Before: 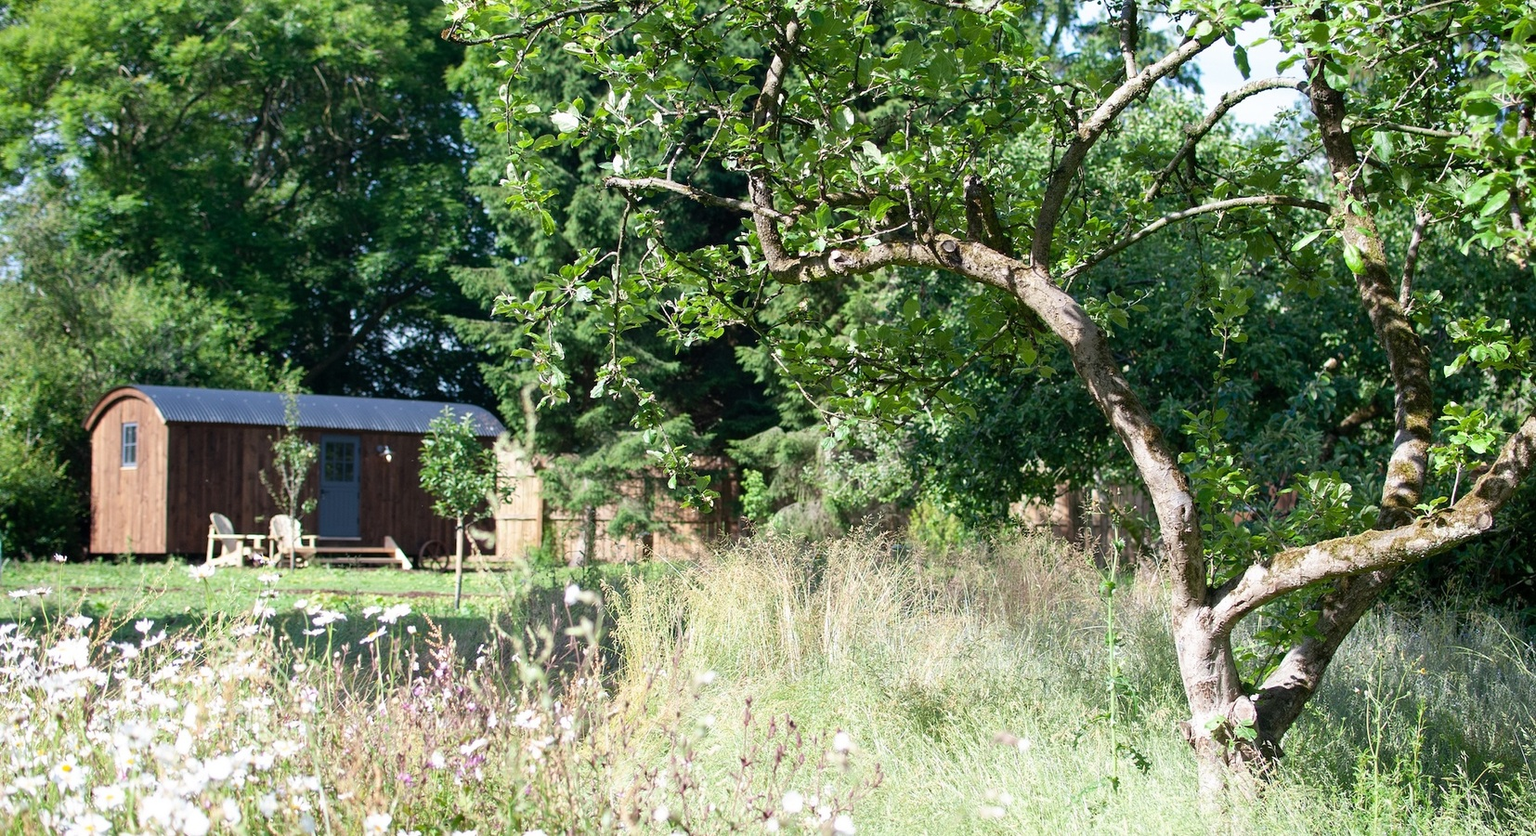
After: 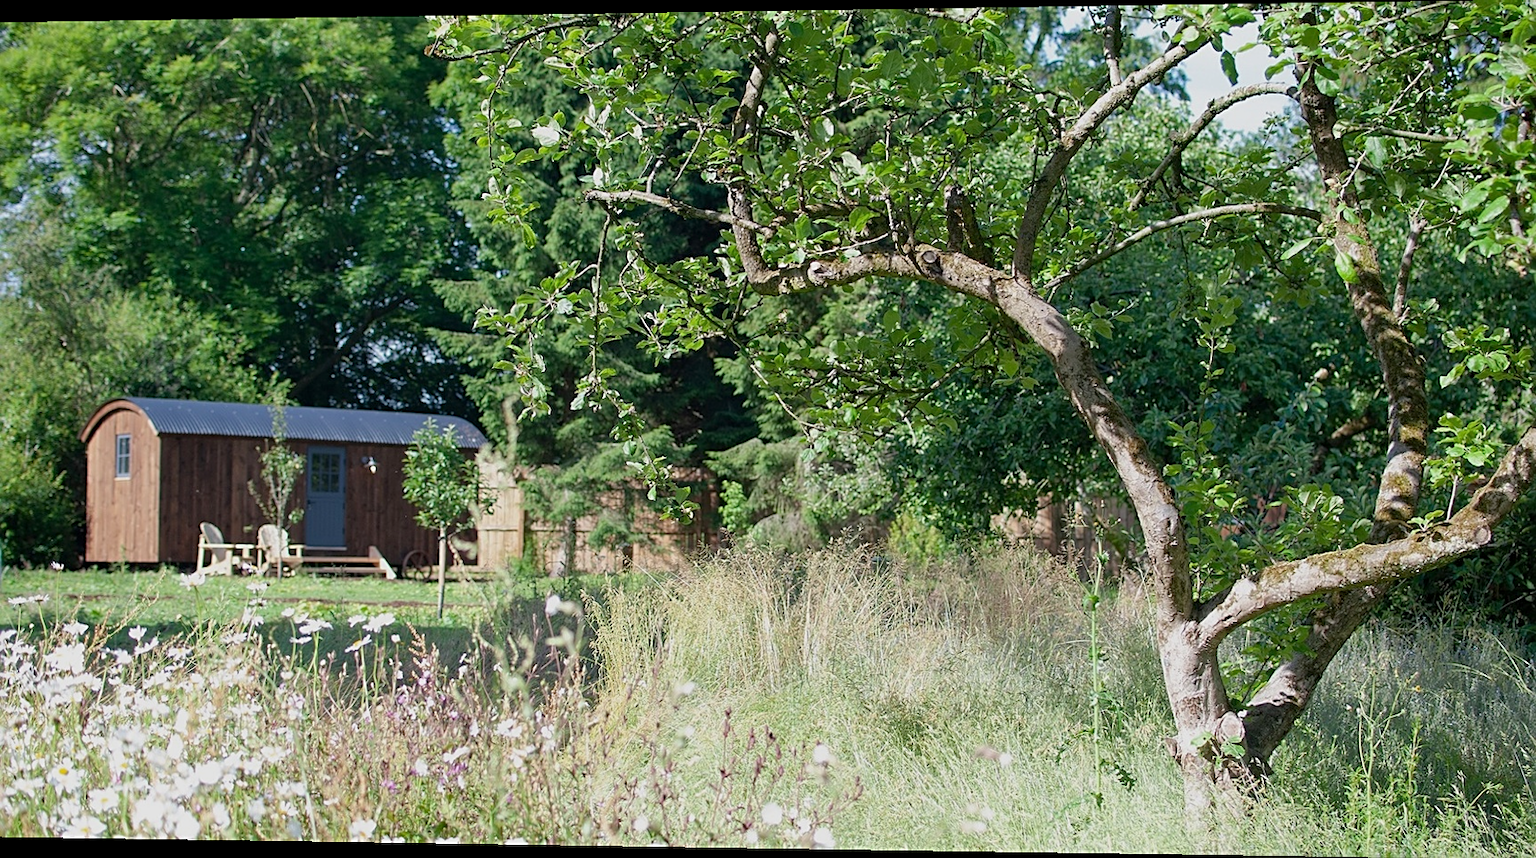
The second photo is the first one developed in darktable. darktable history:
rotate and perspective: lens shift (horizontal) -0.055, automatic cropping off
tone equalizer: -8 EV 0.25 EV, -7 EV 0.417 EV, -6 EV 0.417 EV, -5 EV 0.25 EV, -3 EV -0.25 EV, -2 EV -0.417 EV, -1 EV -0.417 EV, +0 EV -0.25 EV, edges refinement/feathering 500, mask exposure compensation -1.57 EV, preserve details guided filter
sharpen: on, module defaults
